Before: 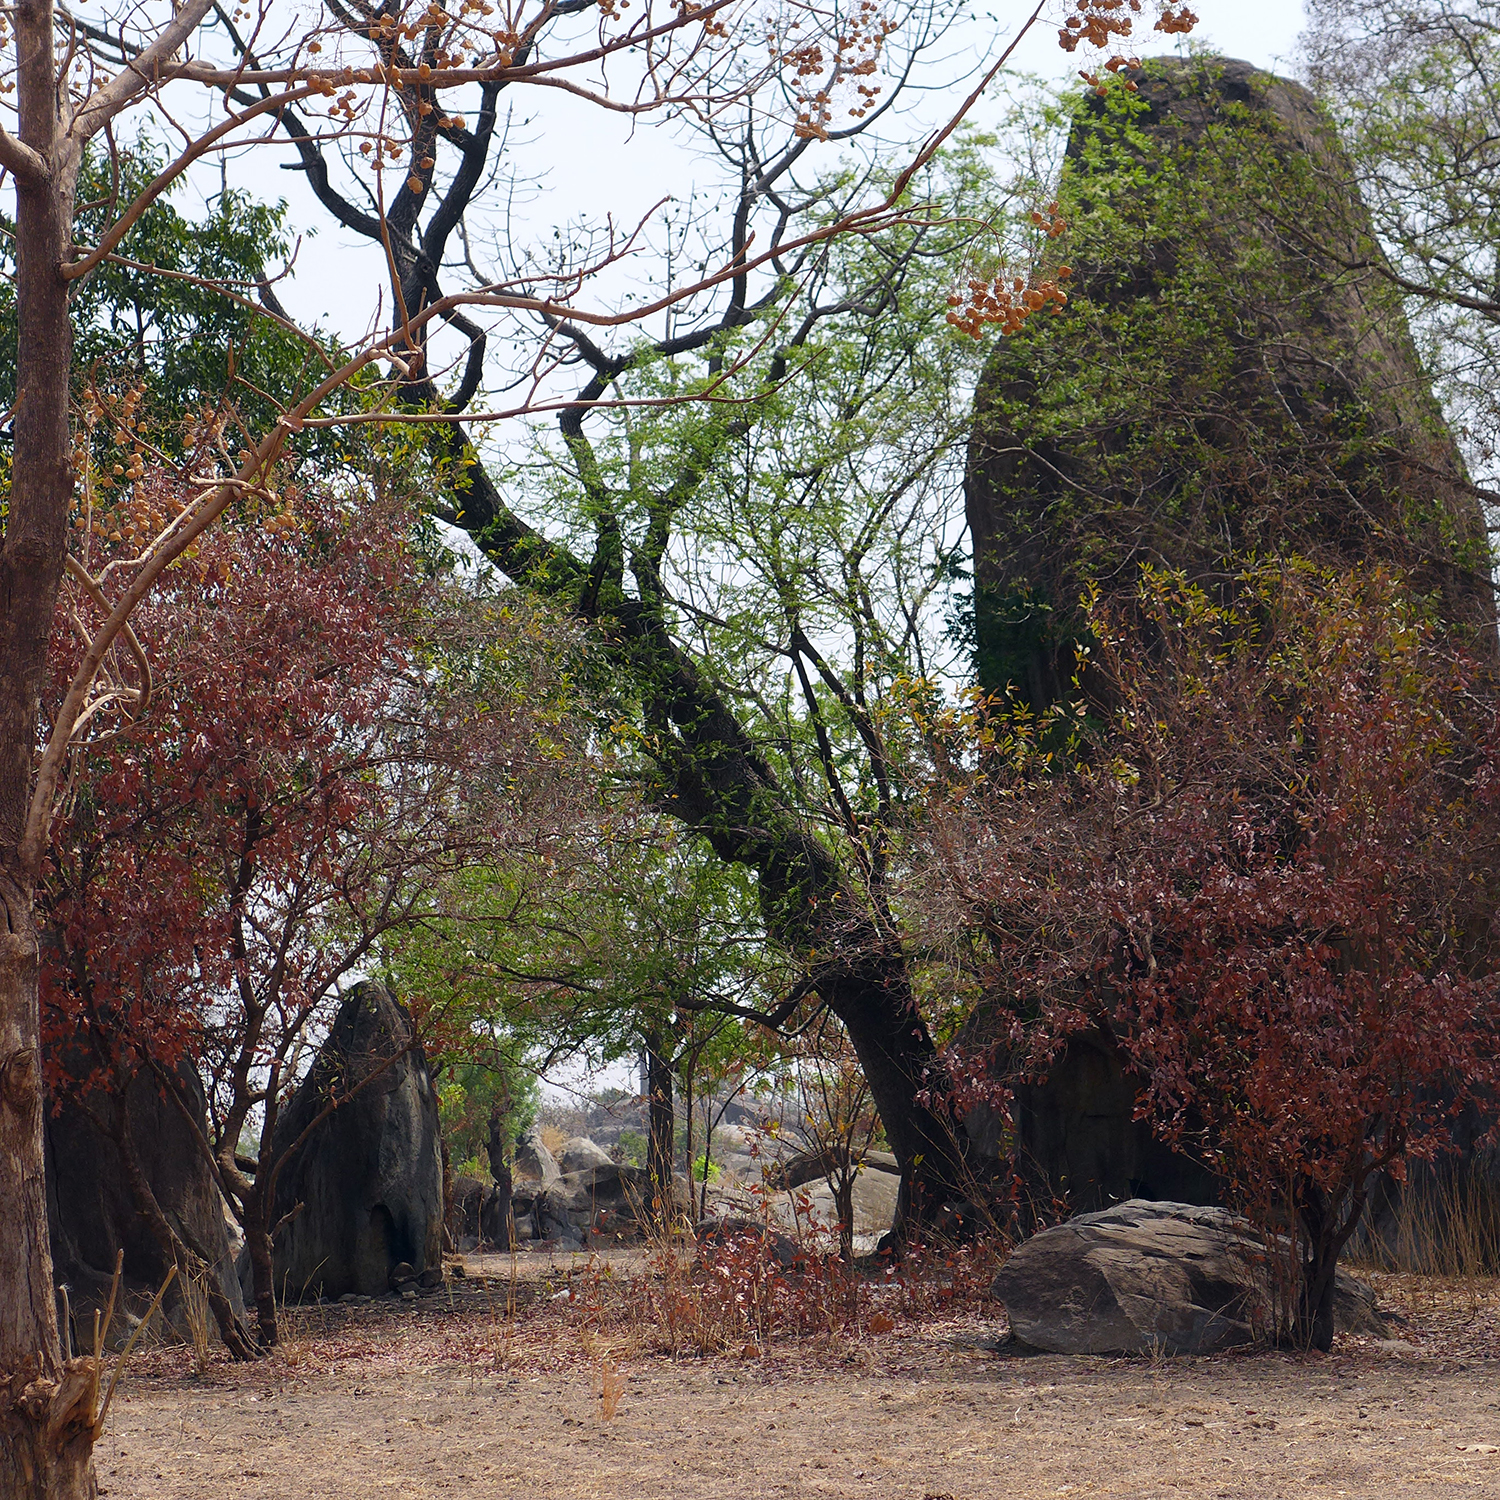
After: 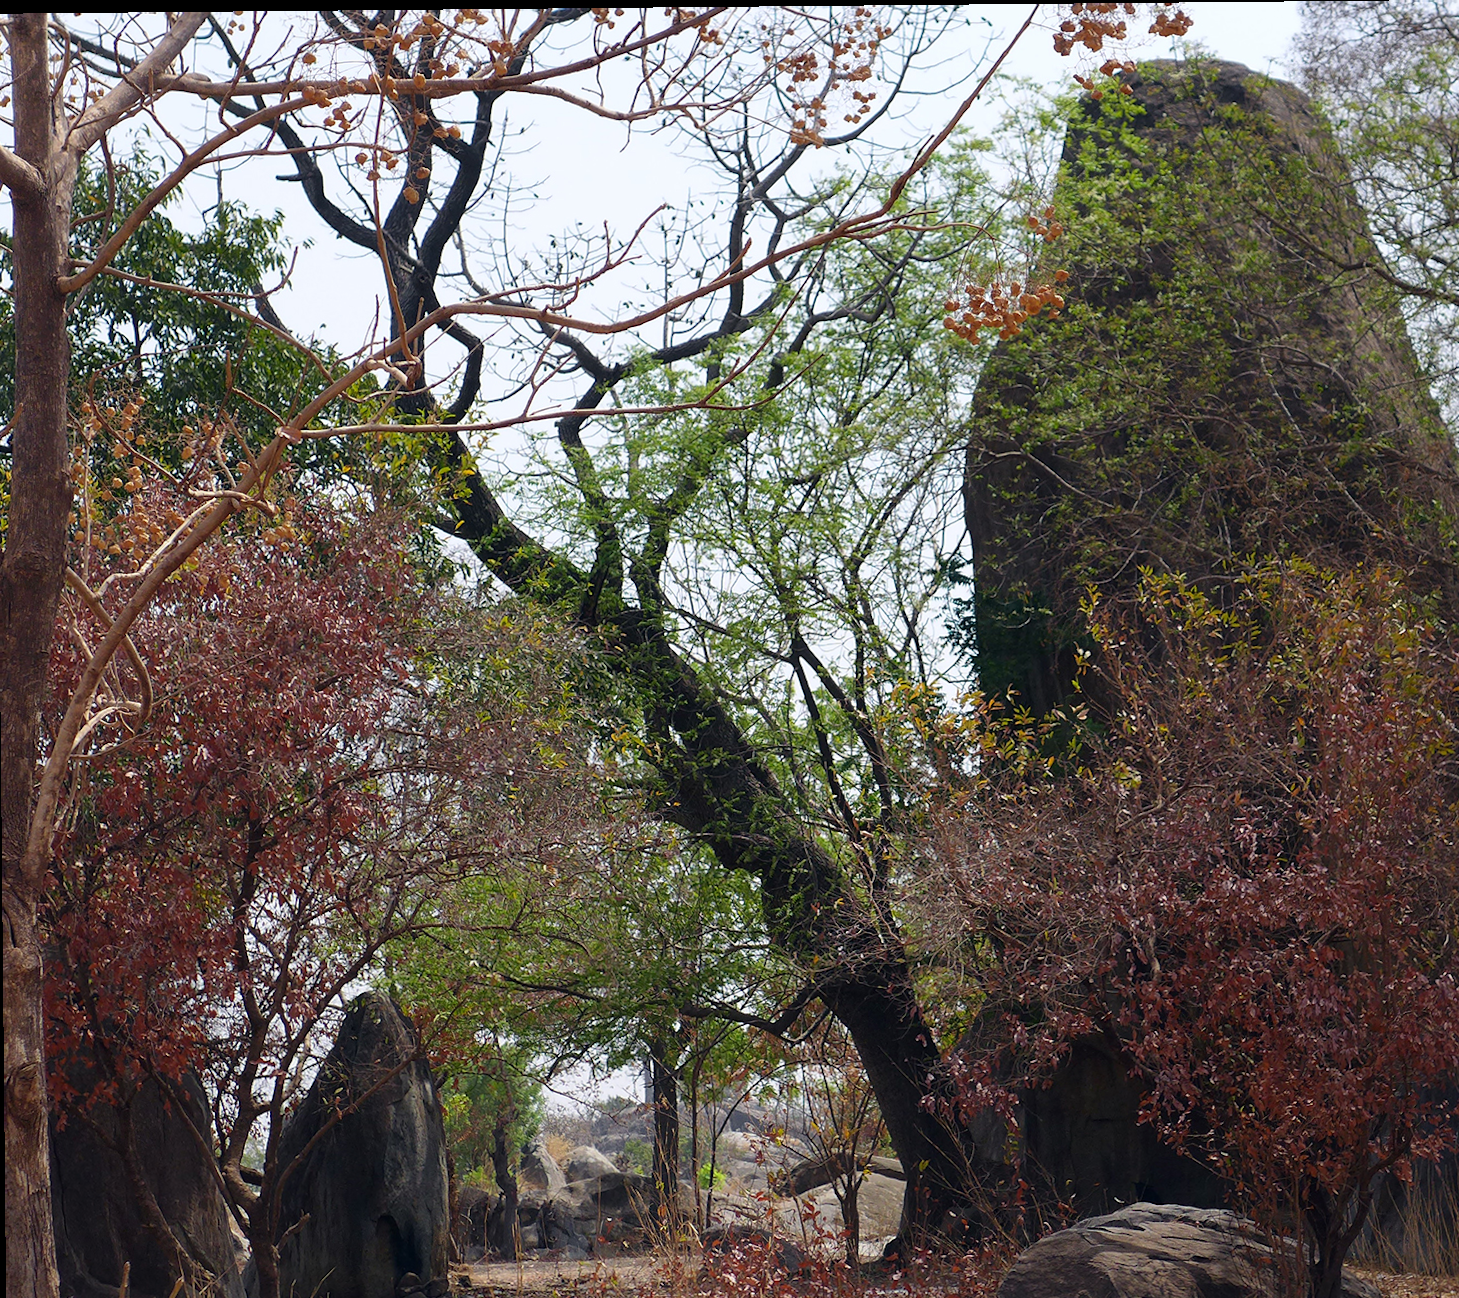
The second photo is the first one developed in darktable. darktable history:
crop and rotate: angle 0.545°, left 0.372%, right 3.214%, bottom 14.215%
